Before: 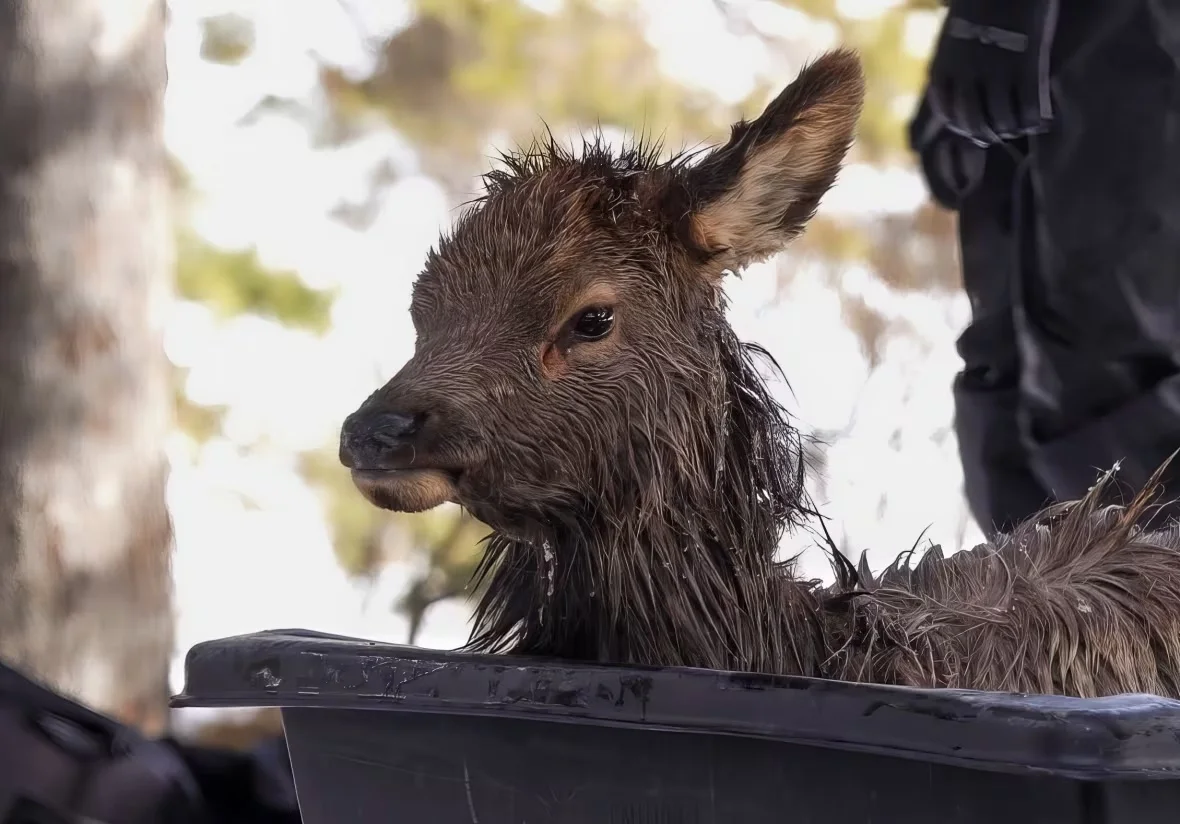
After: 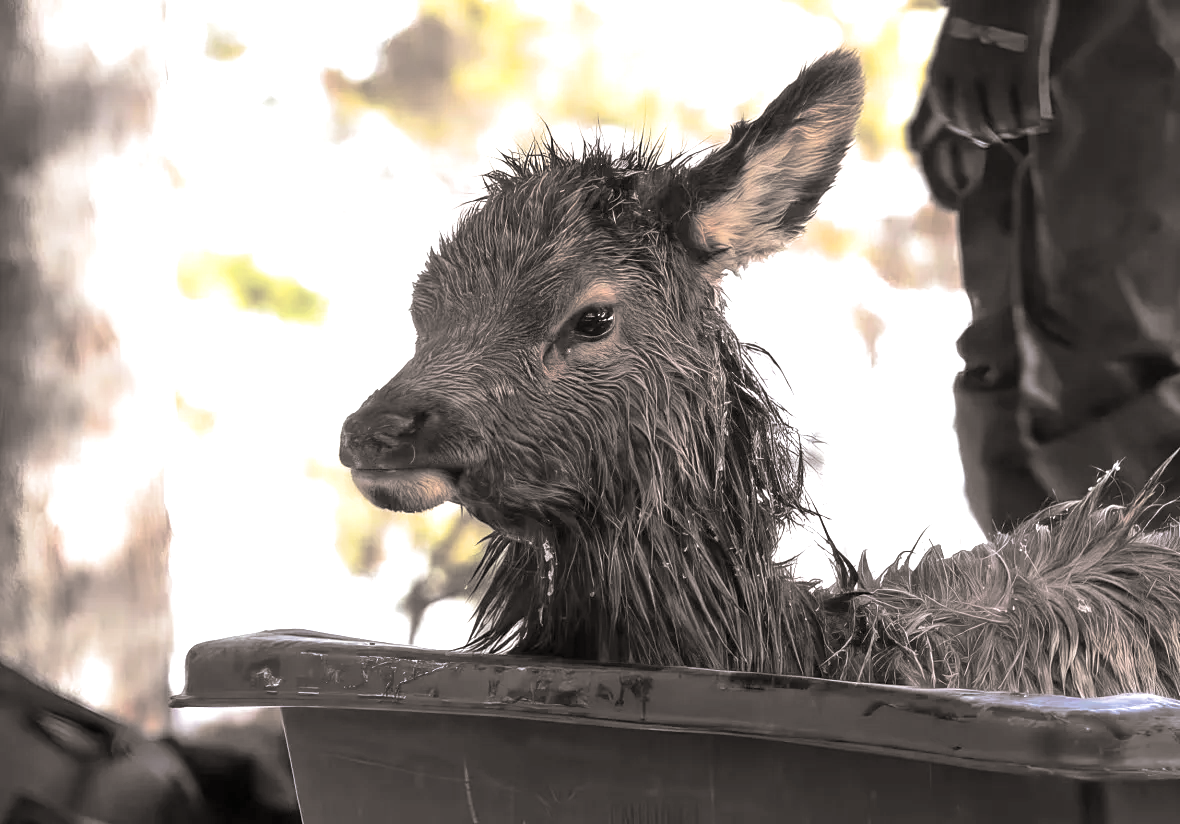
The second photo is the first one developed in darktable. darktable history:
split-toning: shadows › hue 26°, shadows › saturation 0.09, highlights › hue 40°, highlights › saturation 0.18, balance -63, compress 0%
exposure: exposure 1 EV, compensate highlight preservation false
